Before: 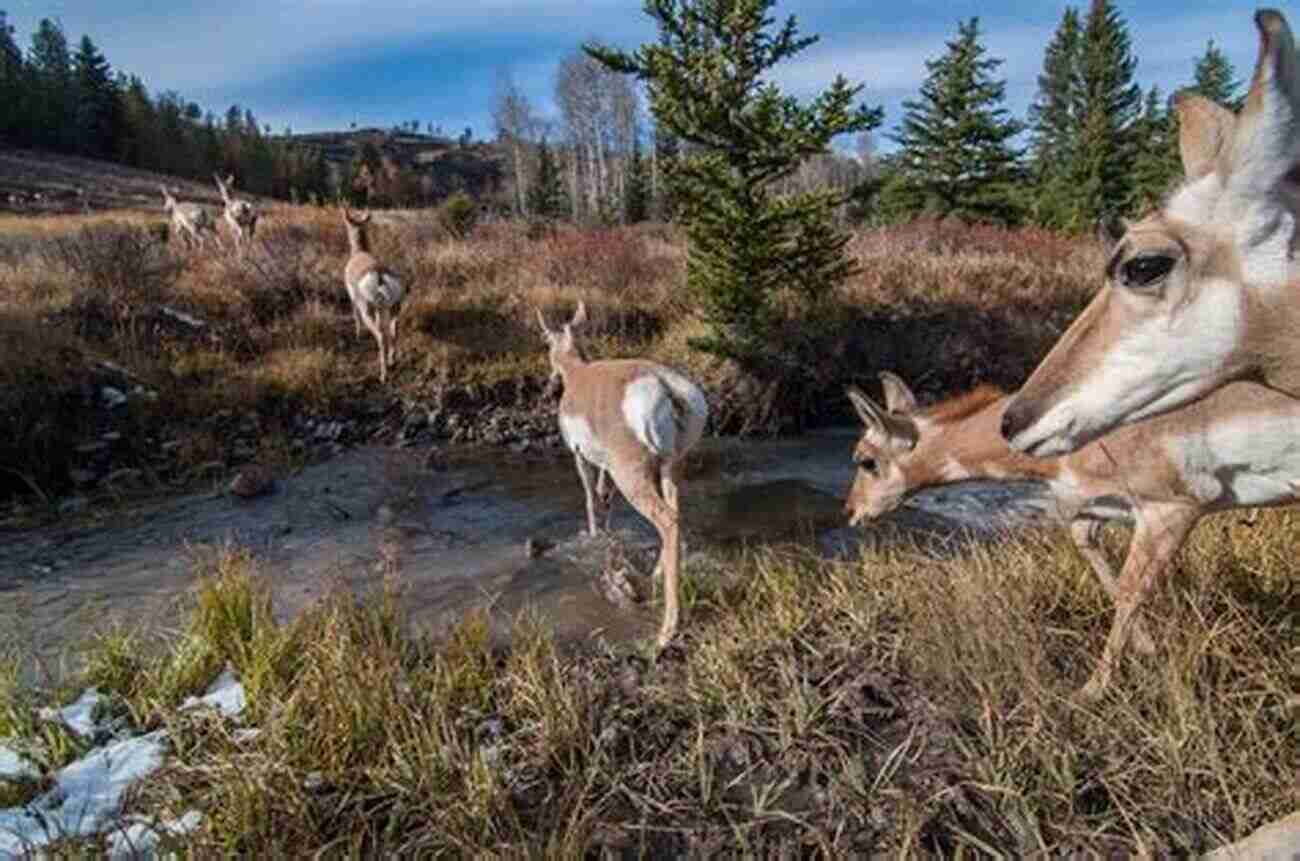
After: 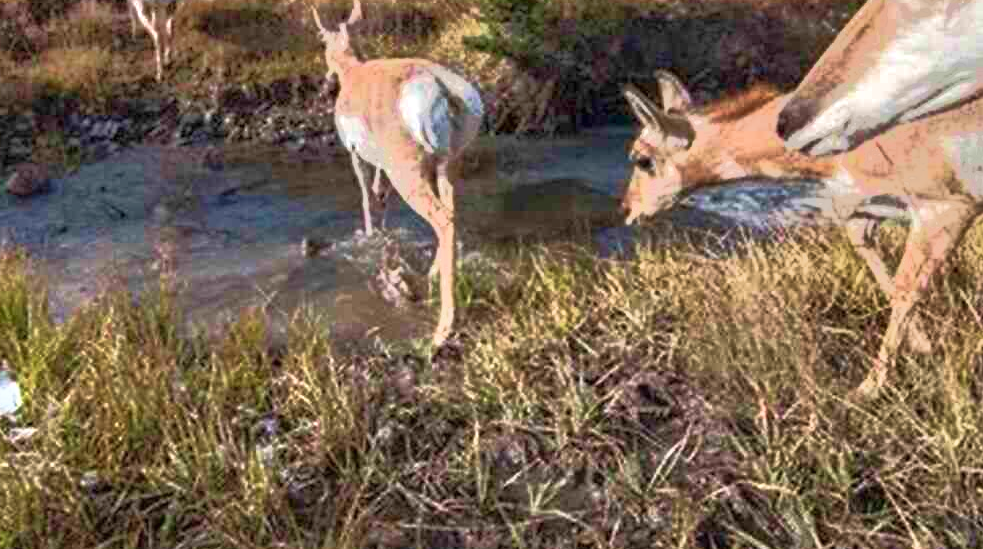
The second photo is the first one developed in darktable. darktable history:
velvia: strength 30%
exposure: black level correction 0, exposure 0.7 EV, compensate exposure bias true, compensate highlight preservation false
crop and rotate: left 17.299%, top 35.115%, right 7.015%, bottom 1.024%
tone equalizer: -7 EV -0.63 EV, -6 EV 1 EV, -5 EV -0.45 EV, -4 EV 0.43 EV, -3 EV 0.41 EV, -2 EV 0.15 EV, -1 EV -0.15 EV, +0 EV -0.39 EV, smoothing diameter 25%, edges refinement/feathering 10, preserve details guided filter
